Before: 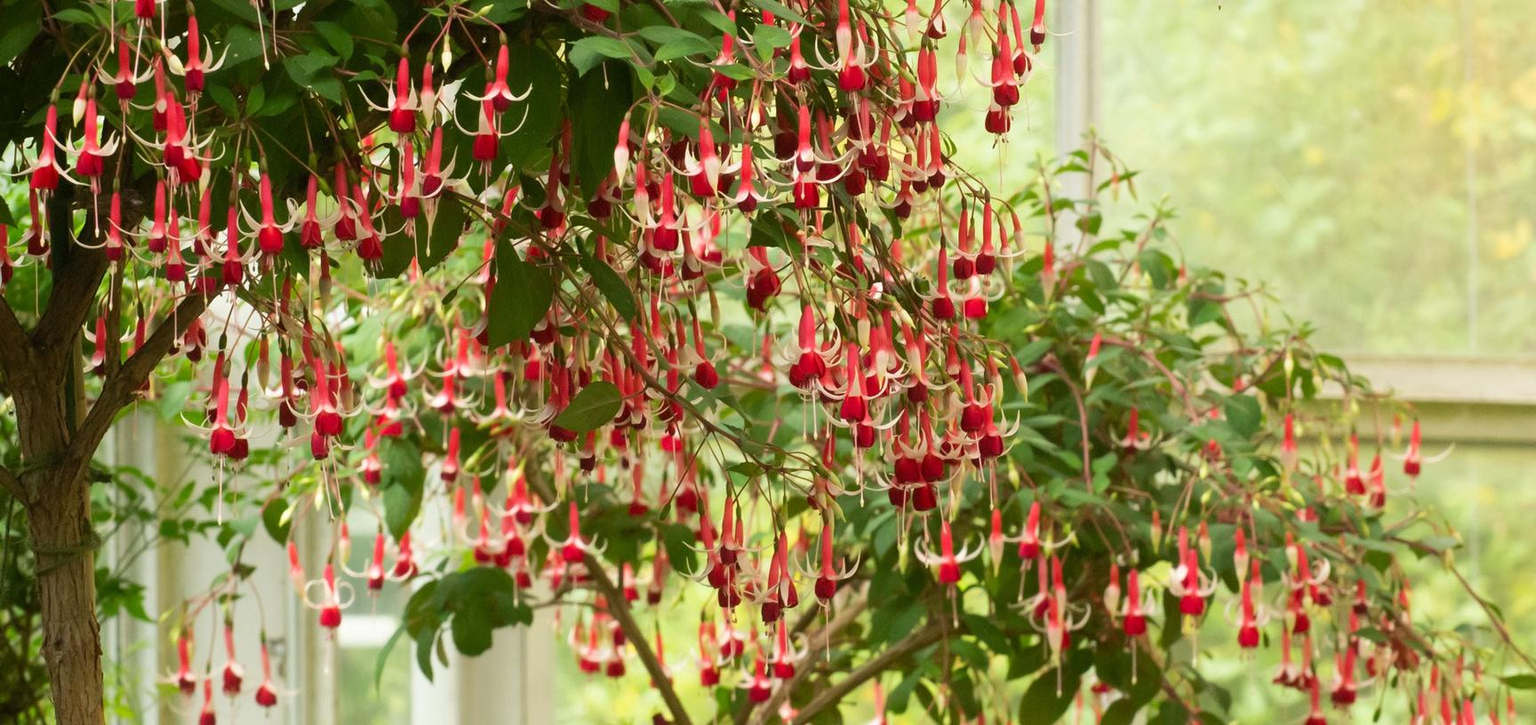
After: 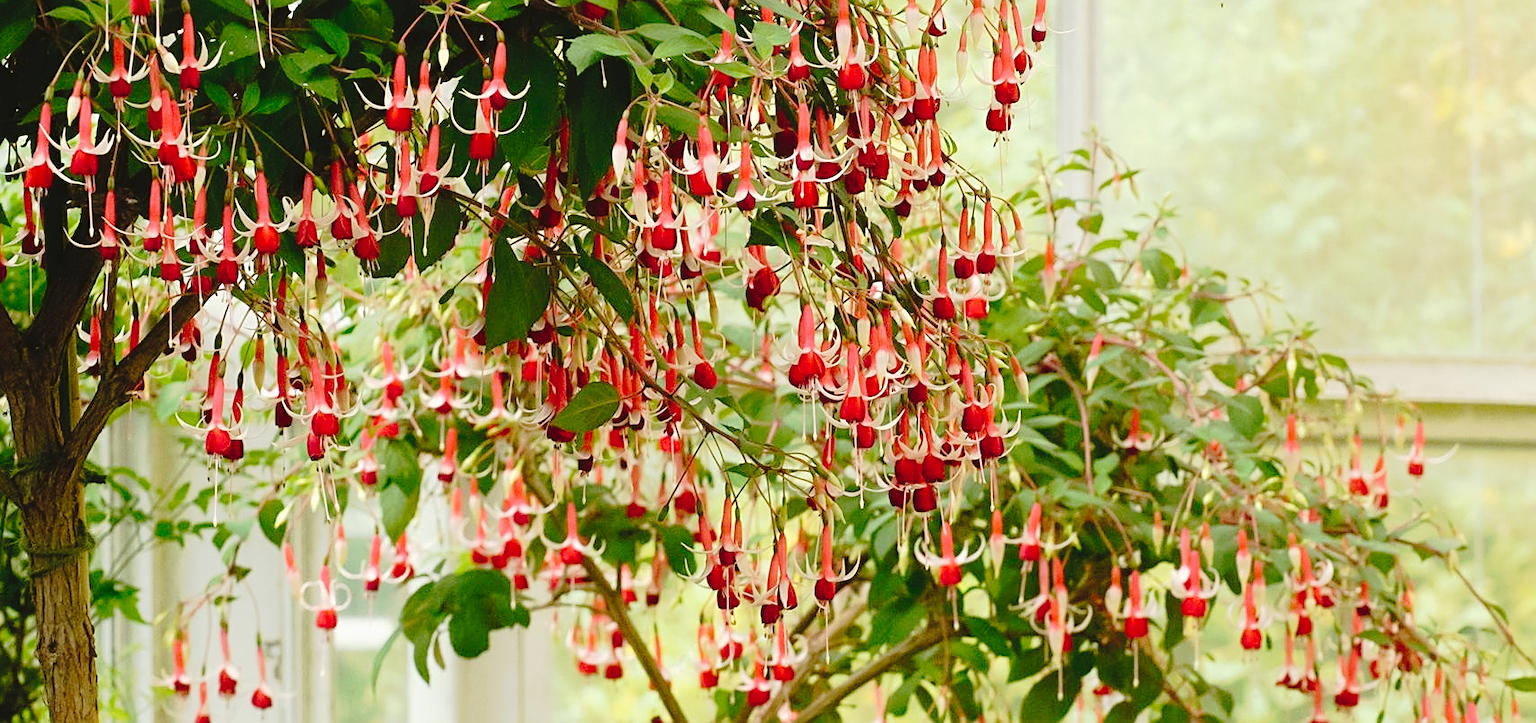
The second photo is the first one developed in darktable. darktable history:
sharpen: amount 0.575
exposure: compensate highlight preservation false
tone curve: curves: ch0 [(0, 0) (0.003, 0.051) (0.011, 0.052) (0.025, 0.055) (0.044, 0.062) (0.069, 0.068) (0.1, 0.077) (0.136, 0.098) (0.177, 0.145) (0.224, 0.223) (0.277, 0.314) (0.335, 0.43) (0.399, 0.518) (0.468, 0.591) (0.543, 0.656) (0.623, 0.726) (0.709, 0.809) (0.801, 0.857) (0.898, 0.918) (1, 1)], preserve colors none
crop: left 0.434%, top 0.485%, right 0.244%, bottom 0.386%
